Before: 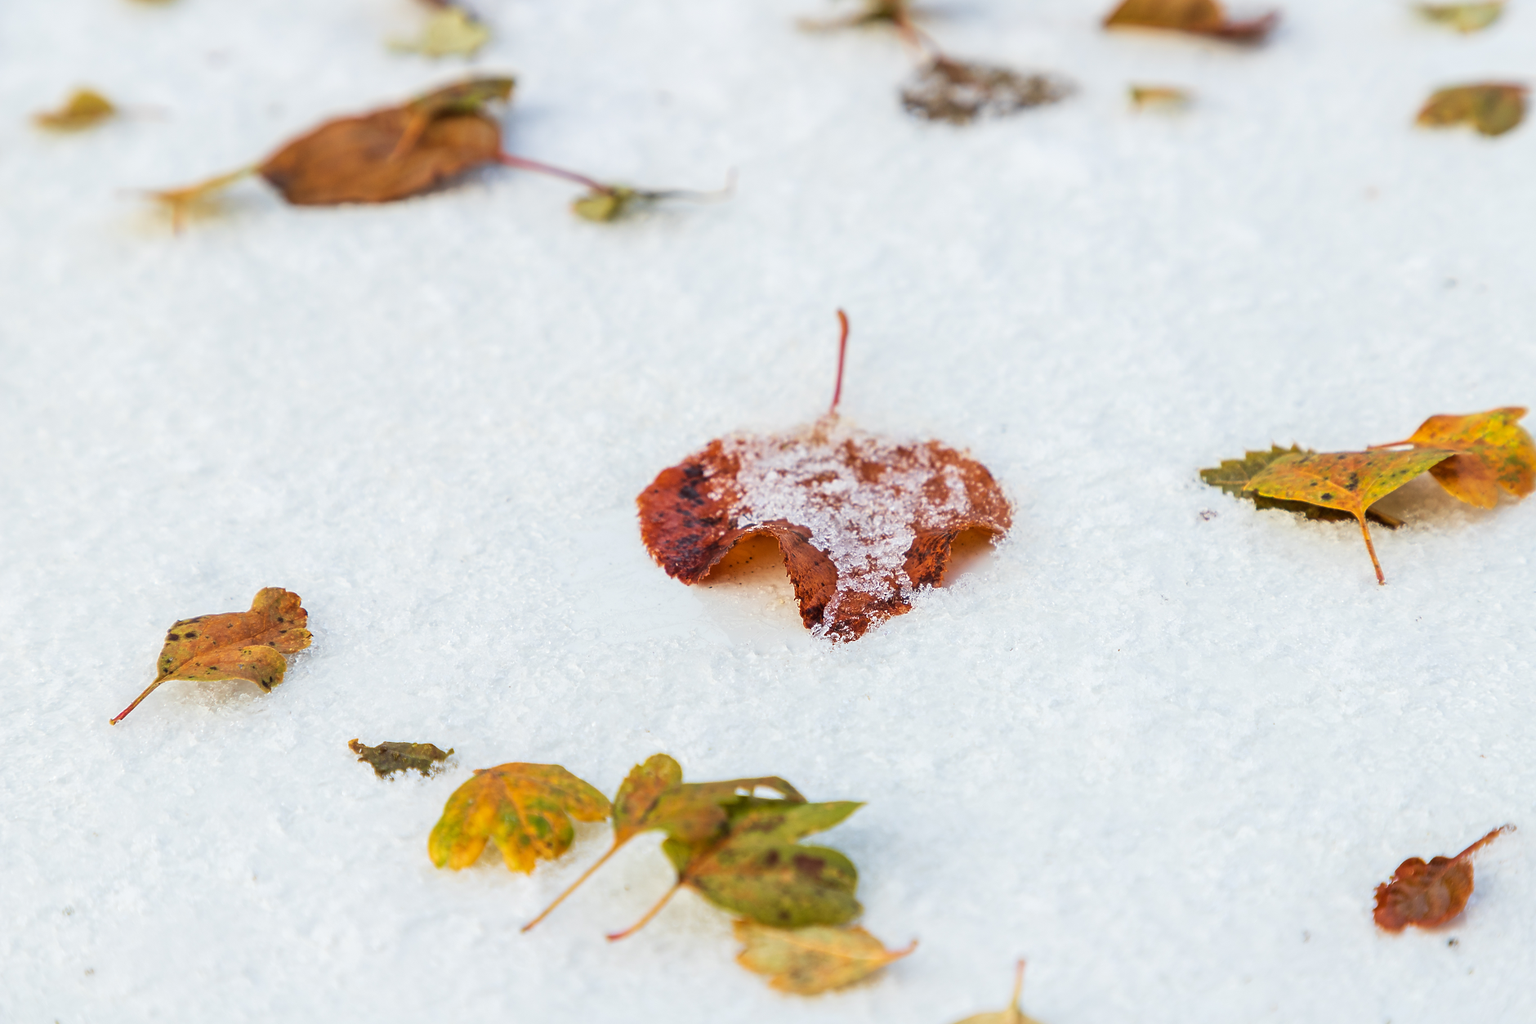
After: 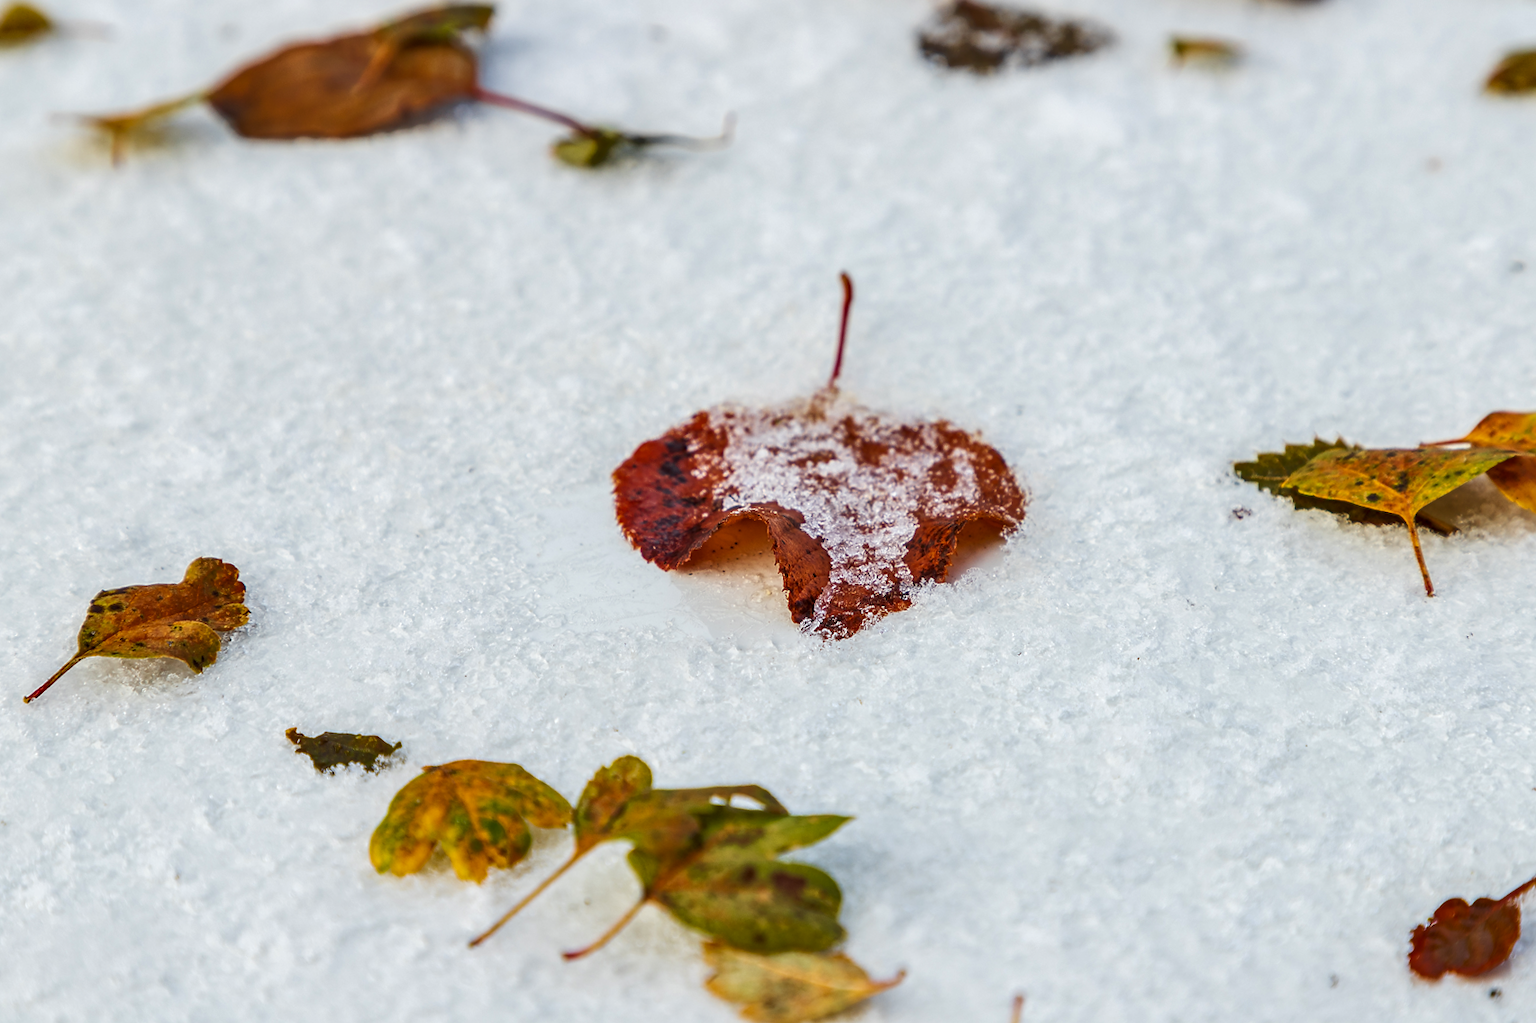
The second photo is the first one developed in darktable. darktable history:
tone equalizer: on, module defaults
local contrast: on, module defaults
shadows and highlights: shadows color adjustment 97.66%, soften with gaussian
crop and rotate: angle -1.96°, left 3.097%, top 4.154%, right 1.586%, bottom 0.529%
